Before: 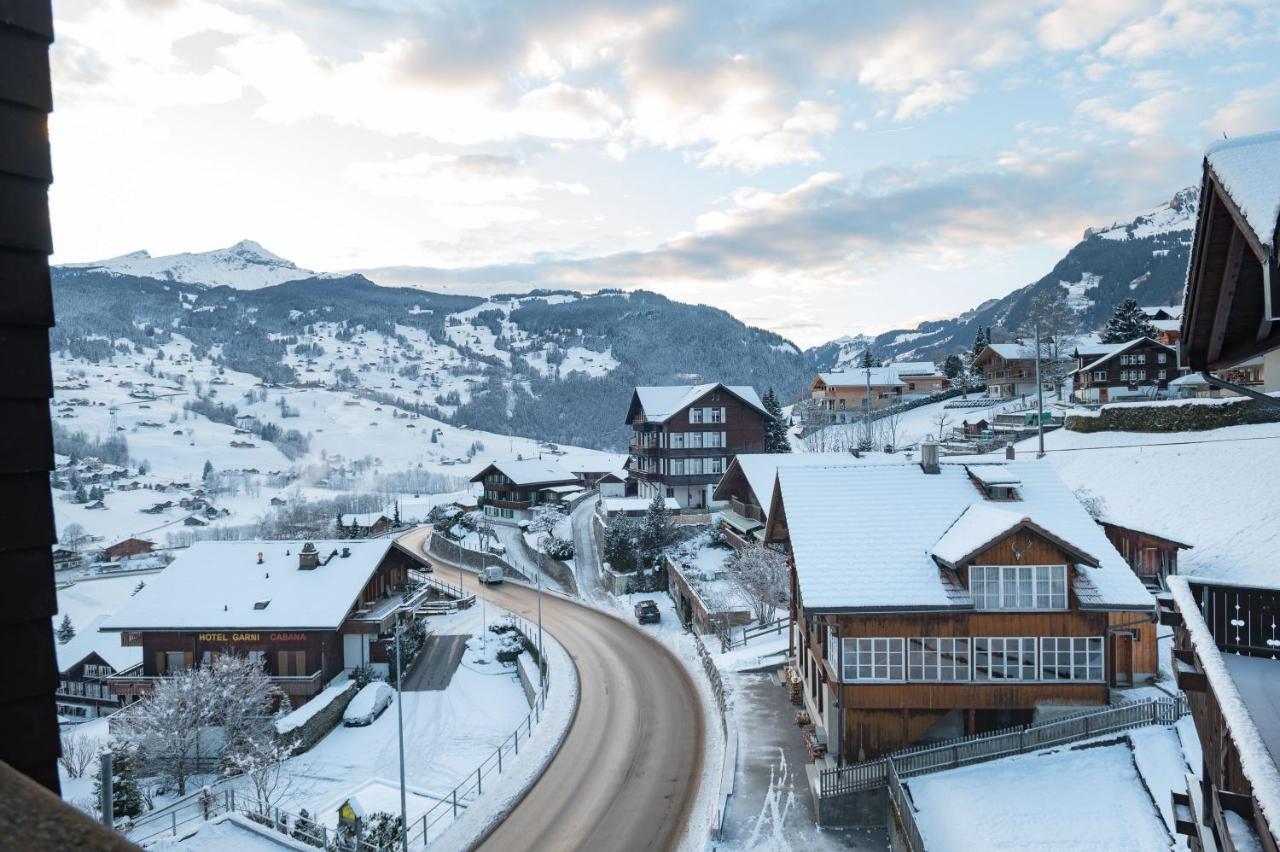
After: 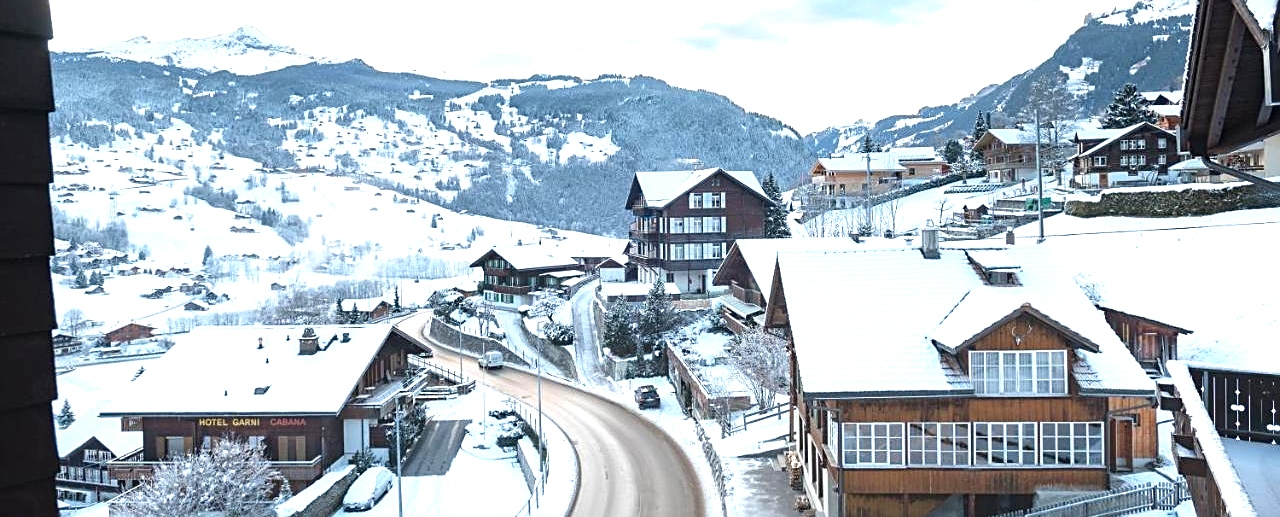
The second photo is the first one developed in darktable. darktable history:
exposure: exposure 0.948 EV, compensate exposure bias true, compensate highlight preservation false
crop and rotate: top 25.241%, bottom 13.982%
sharpen: on, module defaults
